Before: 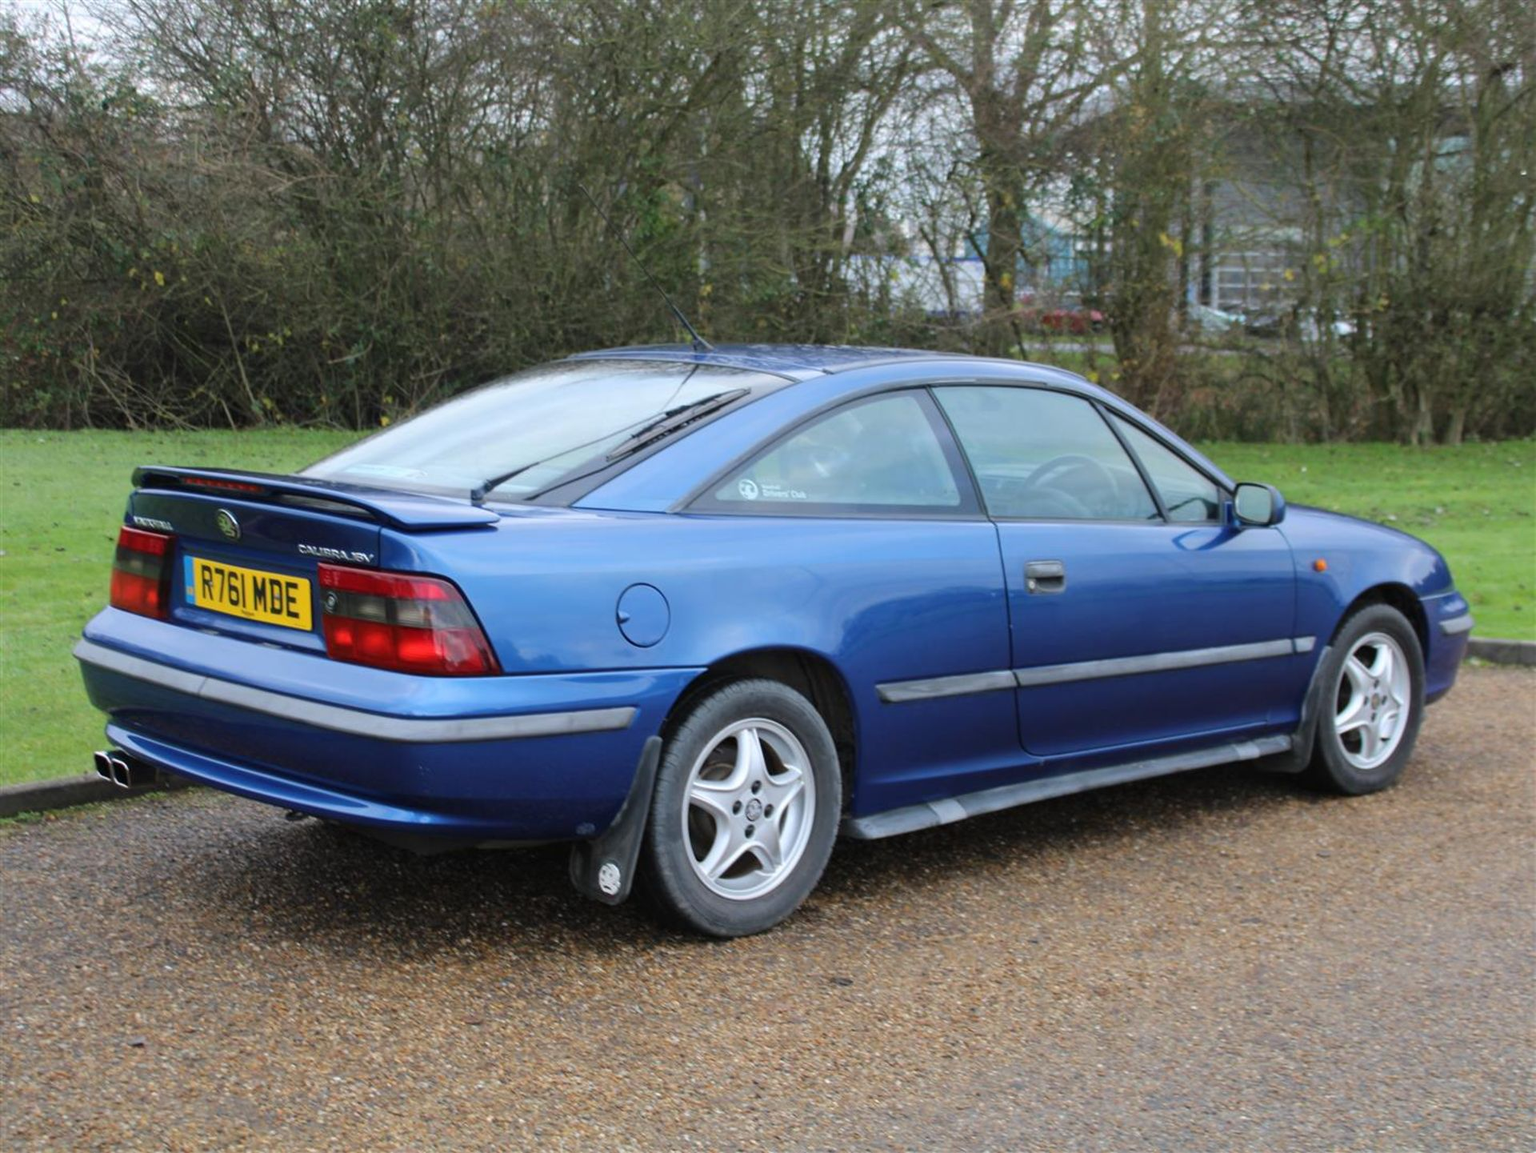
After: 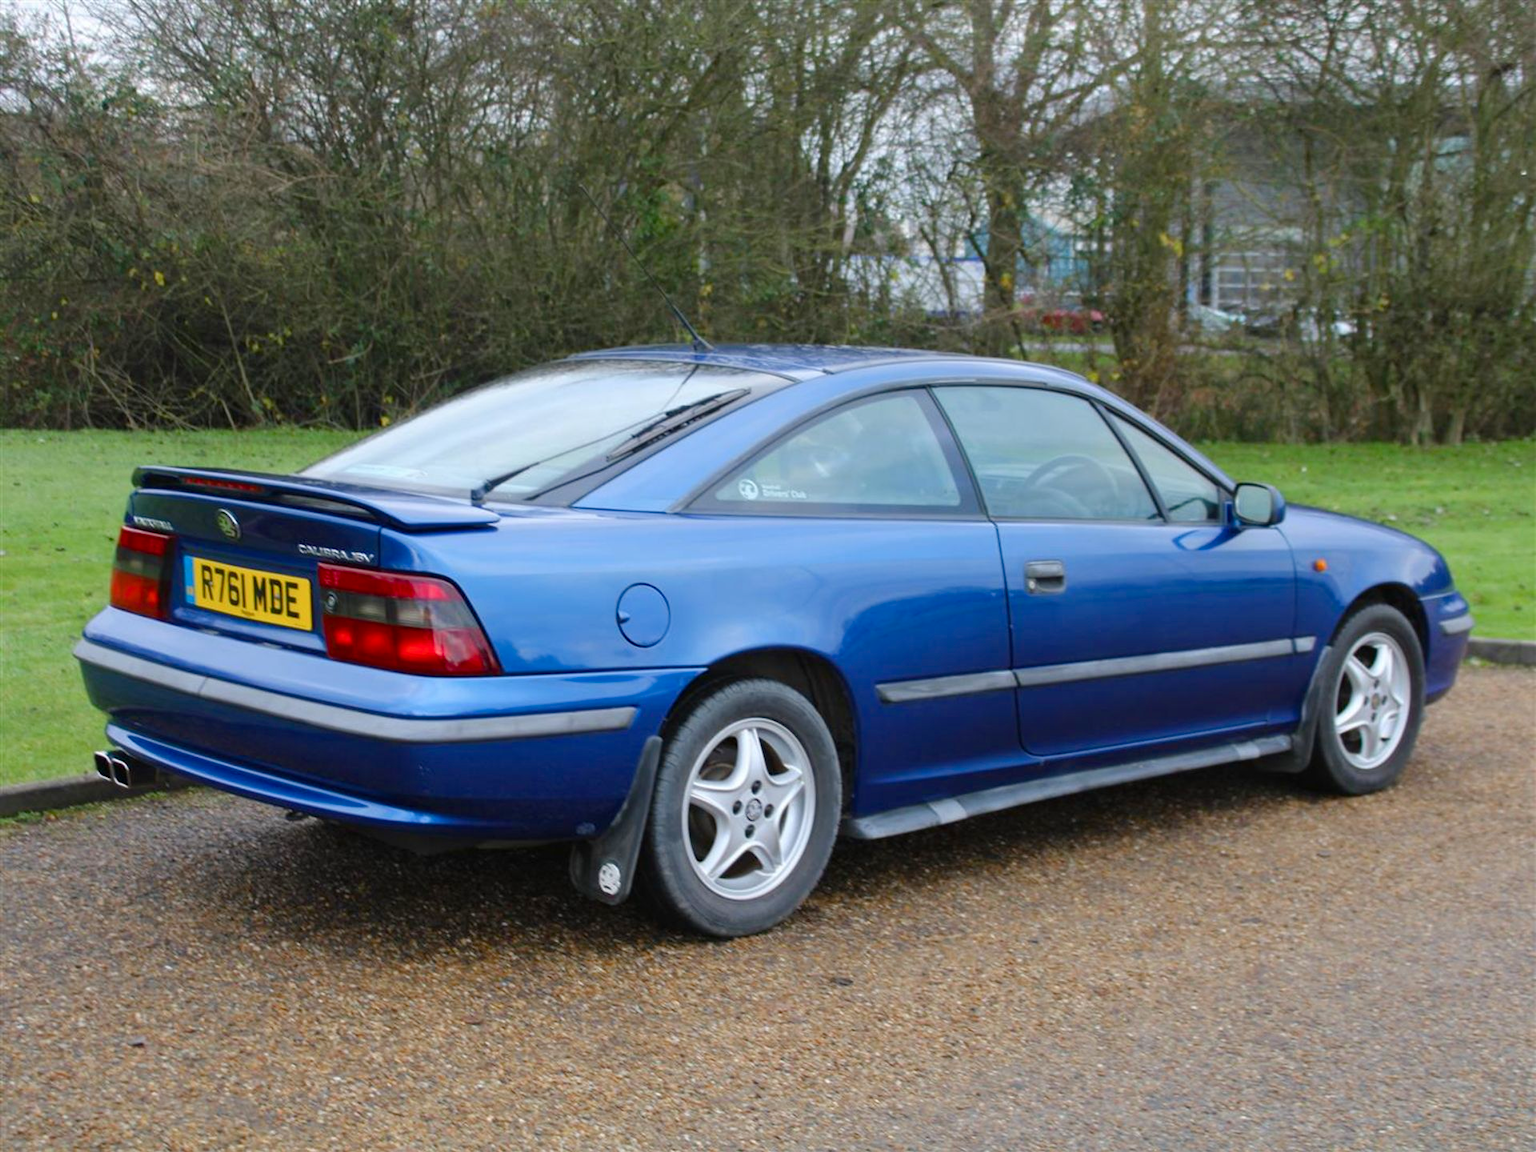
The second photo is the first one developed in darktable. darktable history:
color balance rgb: perceptual saturation grading › global saturation 20%, perceptual saturation grading › highlights -25.675%, perceptual saturation grading › shadows 24.479%
